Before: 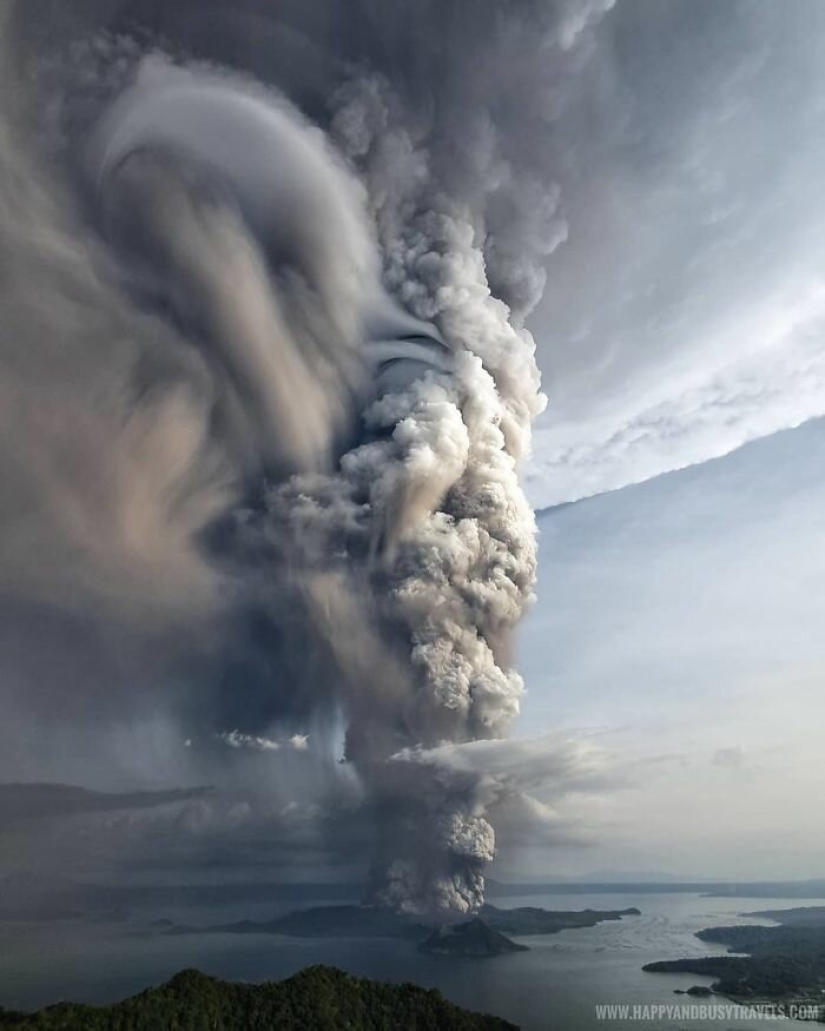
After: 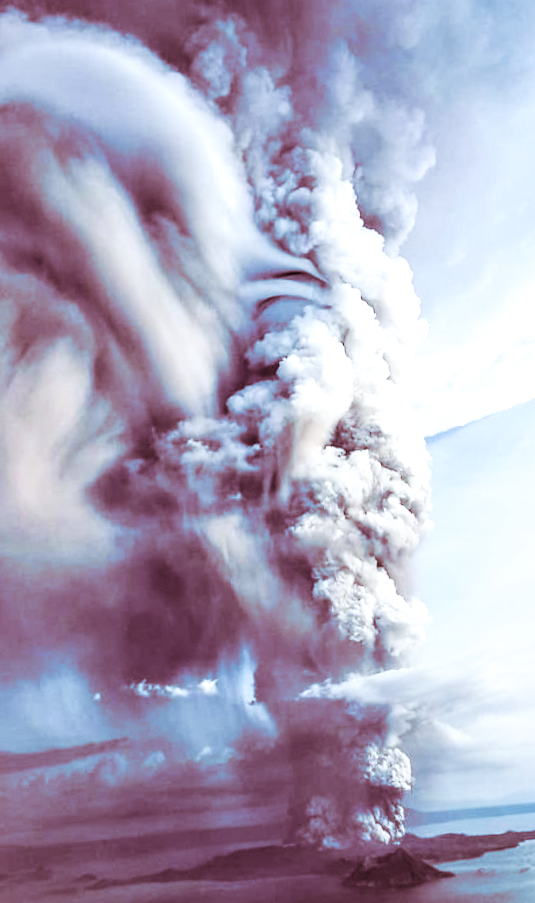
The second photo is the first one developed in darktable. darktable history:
rotate and perspective: rotation -4.57°, crop left 0.054, crop right 0.944, crop top 0.087, crop bottom 0.914
crop and rotate: left 12.673%, right 20.66%
local contrast: on, module defaults
white balance: red 0.931, blue 1.11
base curve: curves: ch0 [(0, 0) (0.007, 0.004) (0.027, 0.03) (0.046, 0.07) (0.207, 0.54) (0.442, 0.872) (0.673, 0.972) (1, 1)], preserve colors none
contrast brightness saturation: contrast 0.1, brightness 0.03, saturation 0.09
split-toning: highlights › hue 187.2°, highlights › saturation 0.83, balance -68.05, compress 56.43%
